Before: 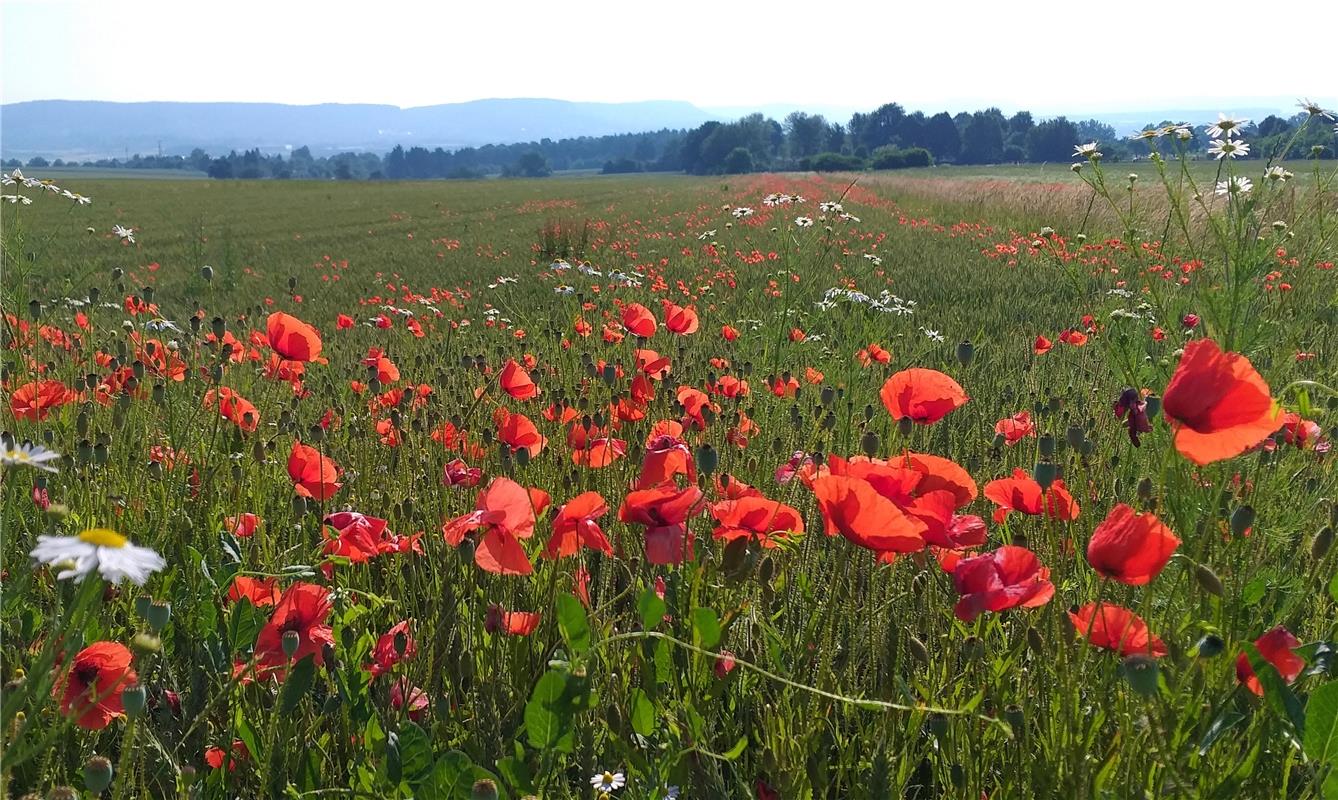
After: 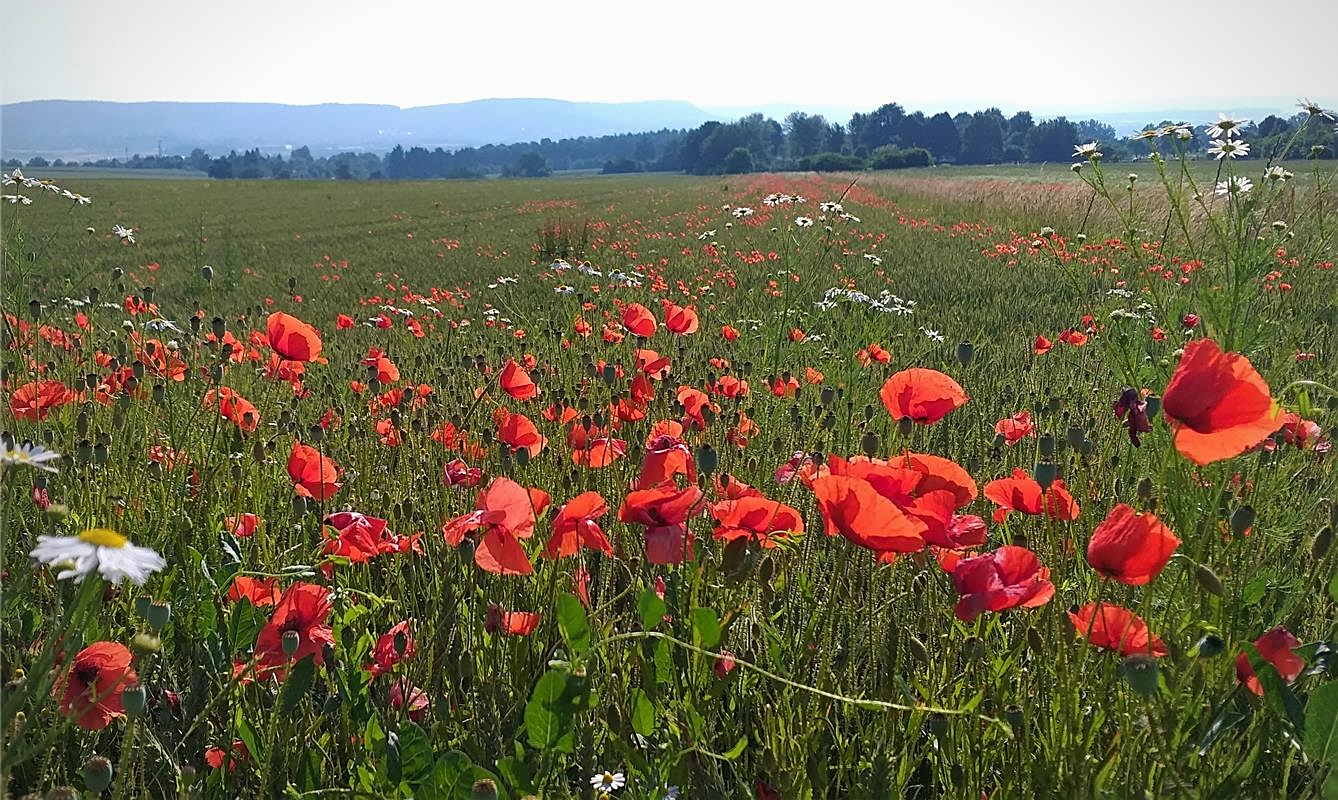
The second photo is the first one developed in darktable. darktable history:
sharpen: on, module defaults
exposure: exposure -0.043 EV, compensate exposure bias true, compensate highlight preservation false
vignetting: fall-off start 85.31%, fall-off radius 79.92%, brightness -0.575, width/height ratio 1.227
